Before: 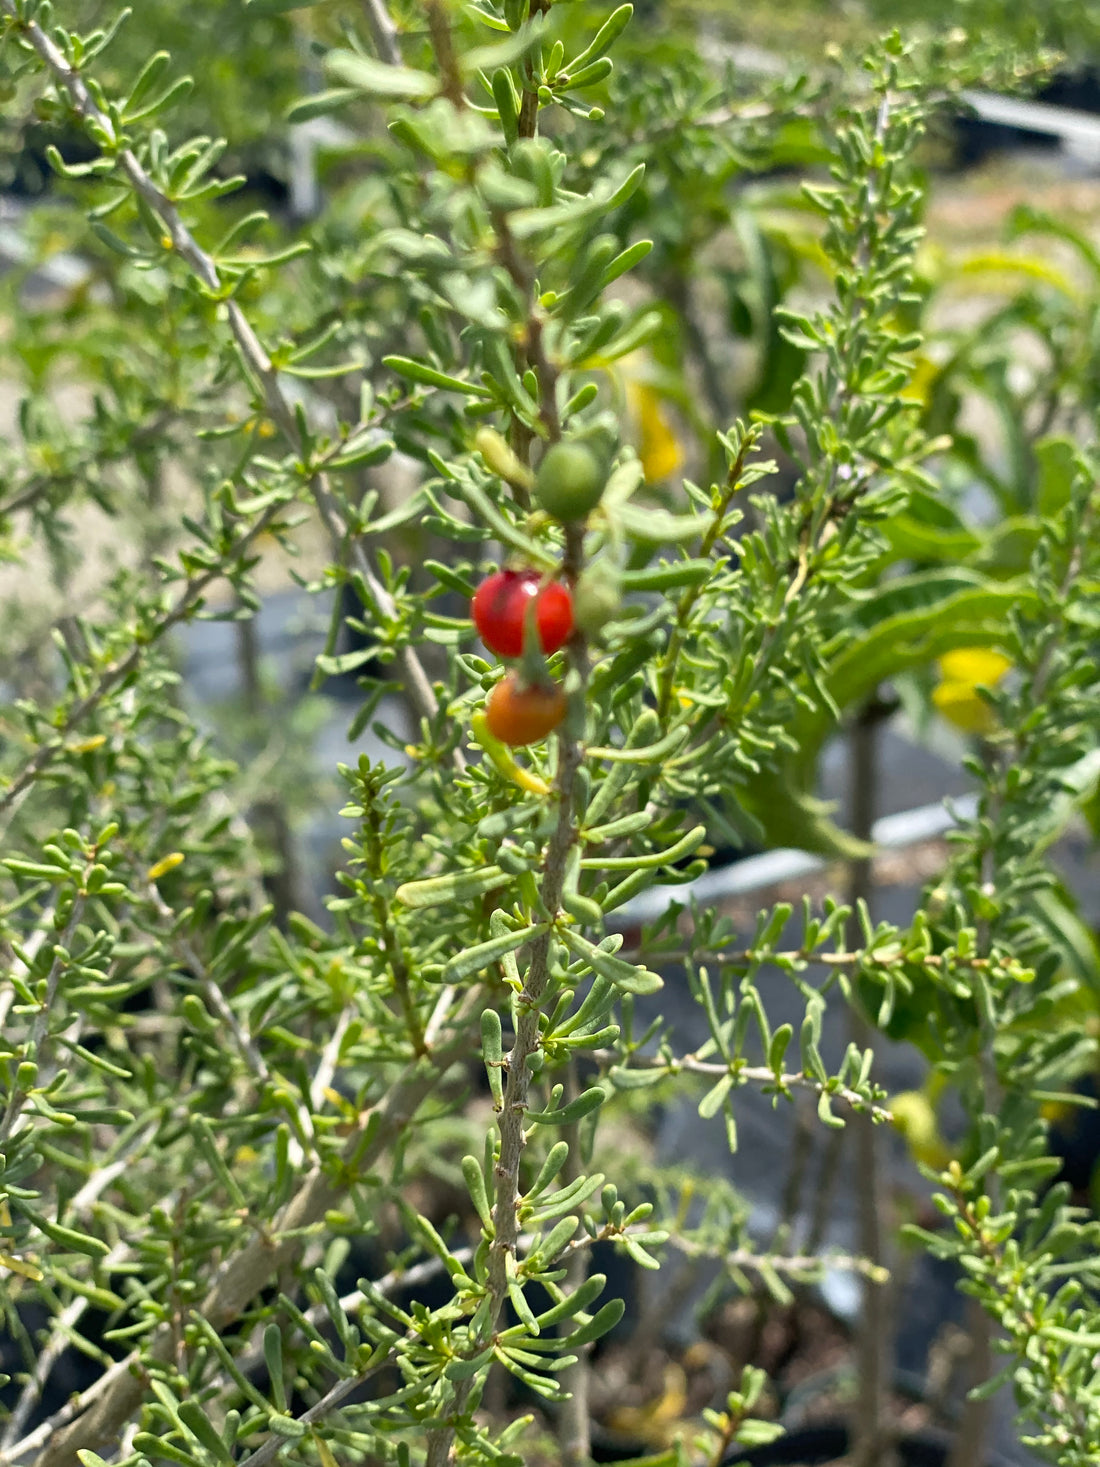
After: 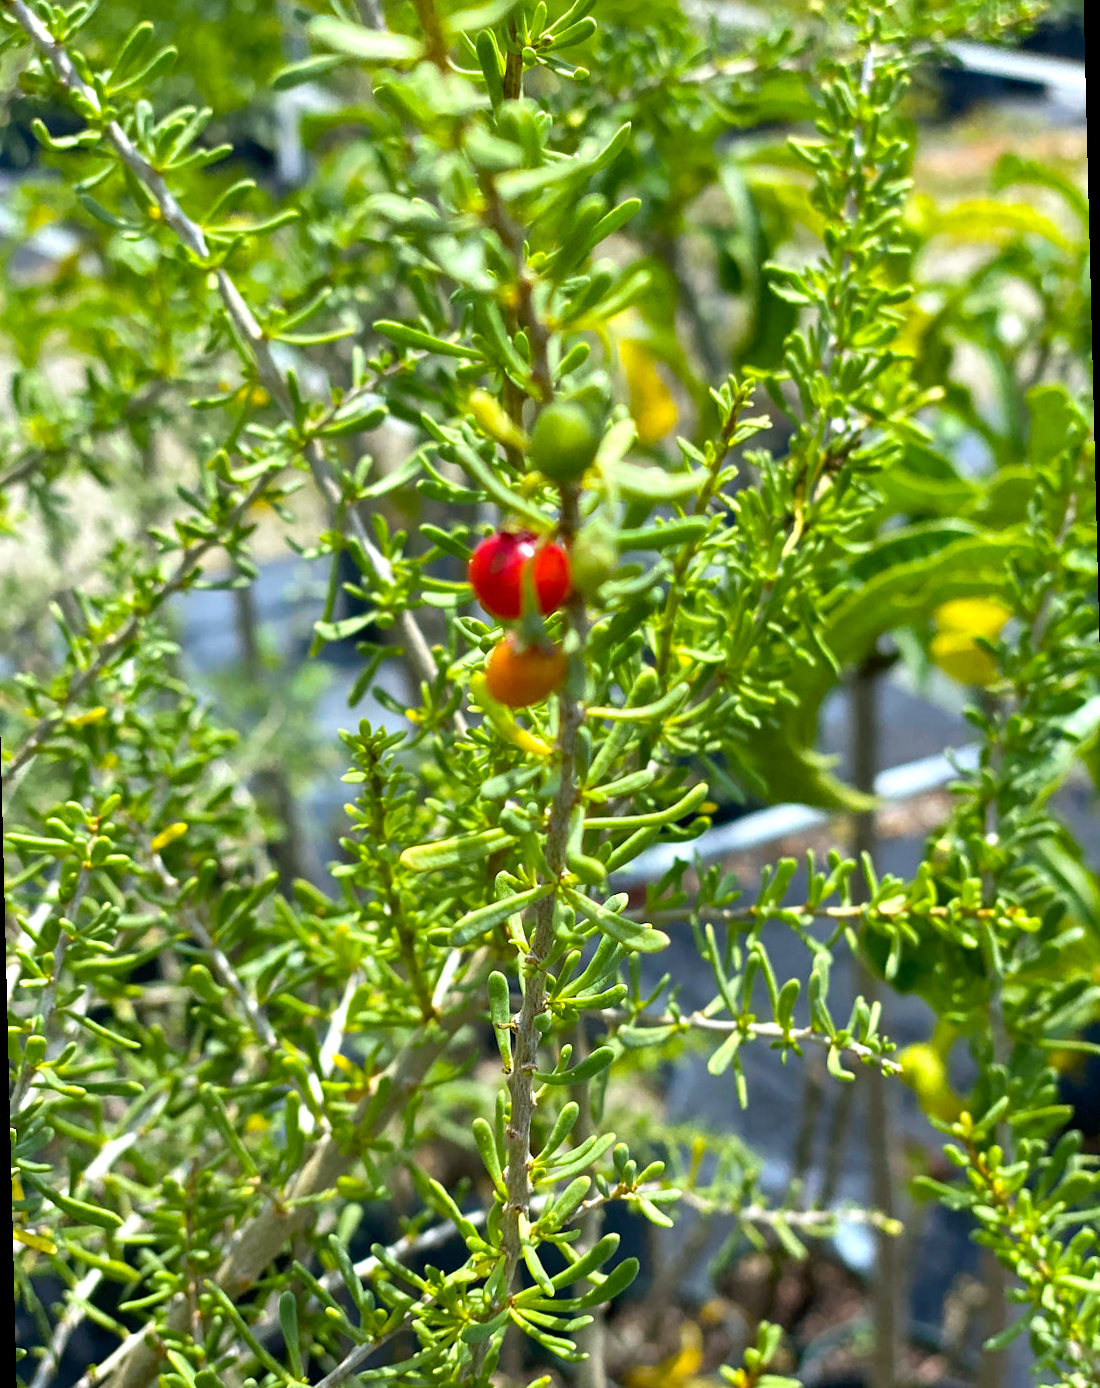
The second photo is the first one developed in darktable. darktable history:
rotate and perspective: rotation -1.42°, crop left 0.016, crop right 0.984, crop top 0.035, crop bottom 0.965
white balance: red 0.967, blue 1.049
color balance rgb: perceptual saturation grading › global saturation 36%, perceptual brilliance grading › global brilliance 10%, global vibrance 20%
